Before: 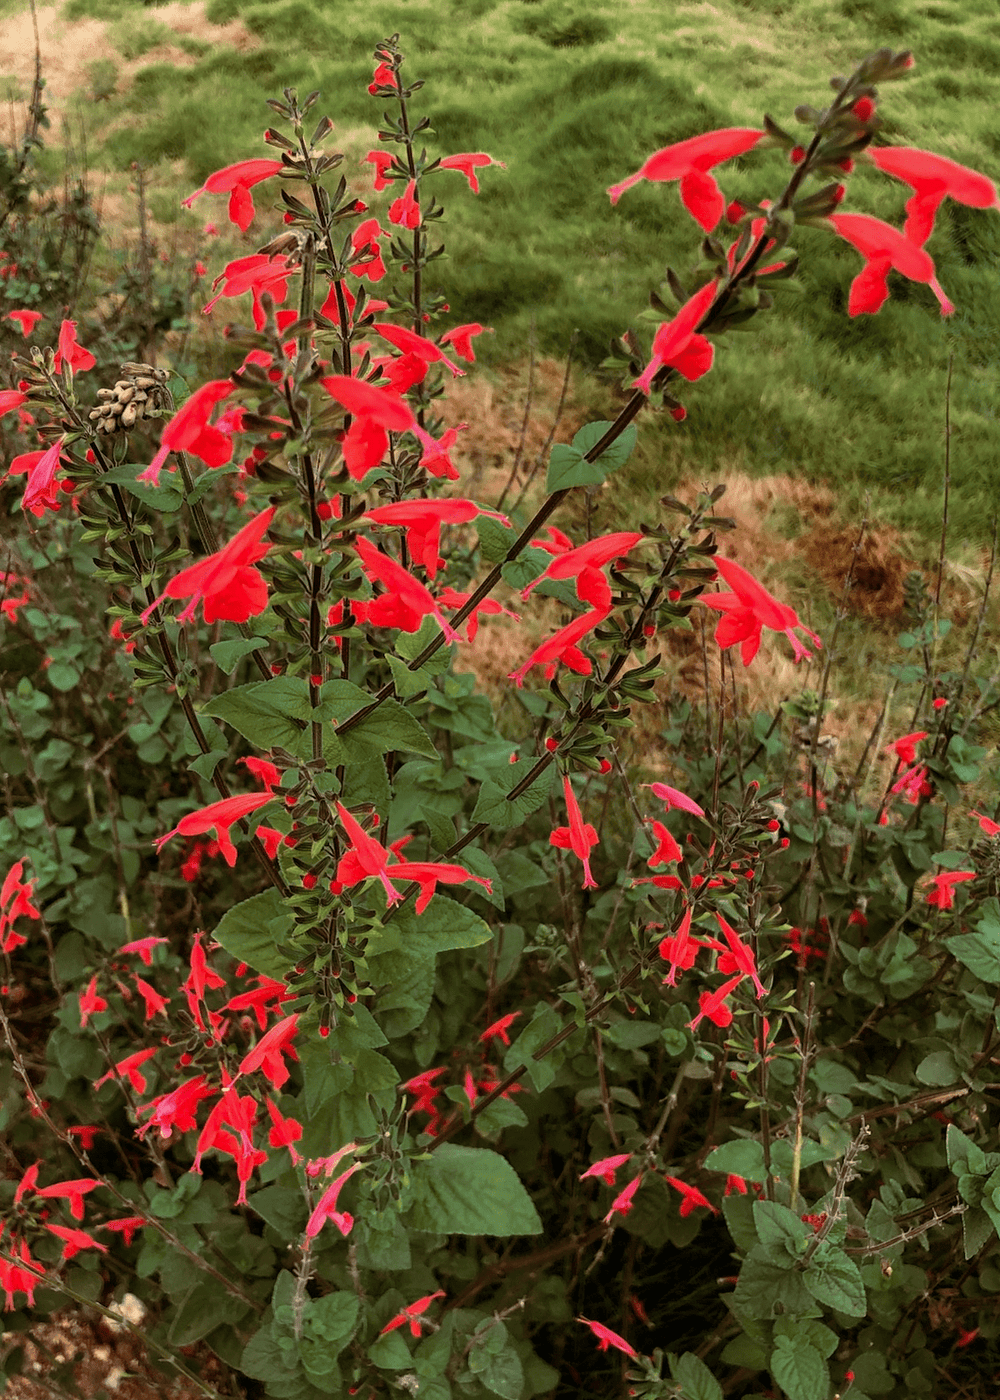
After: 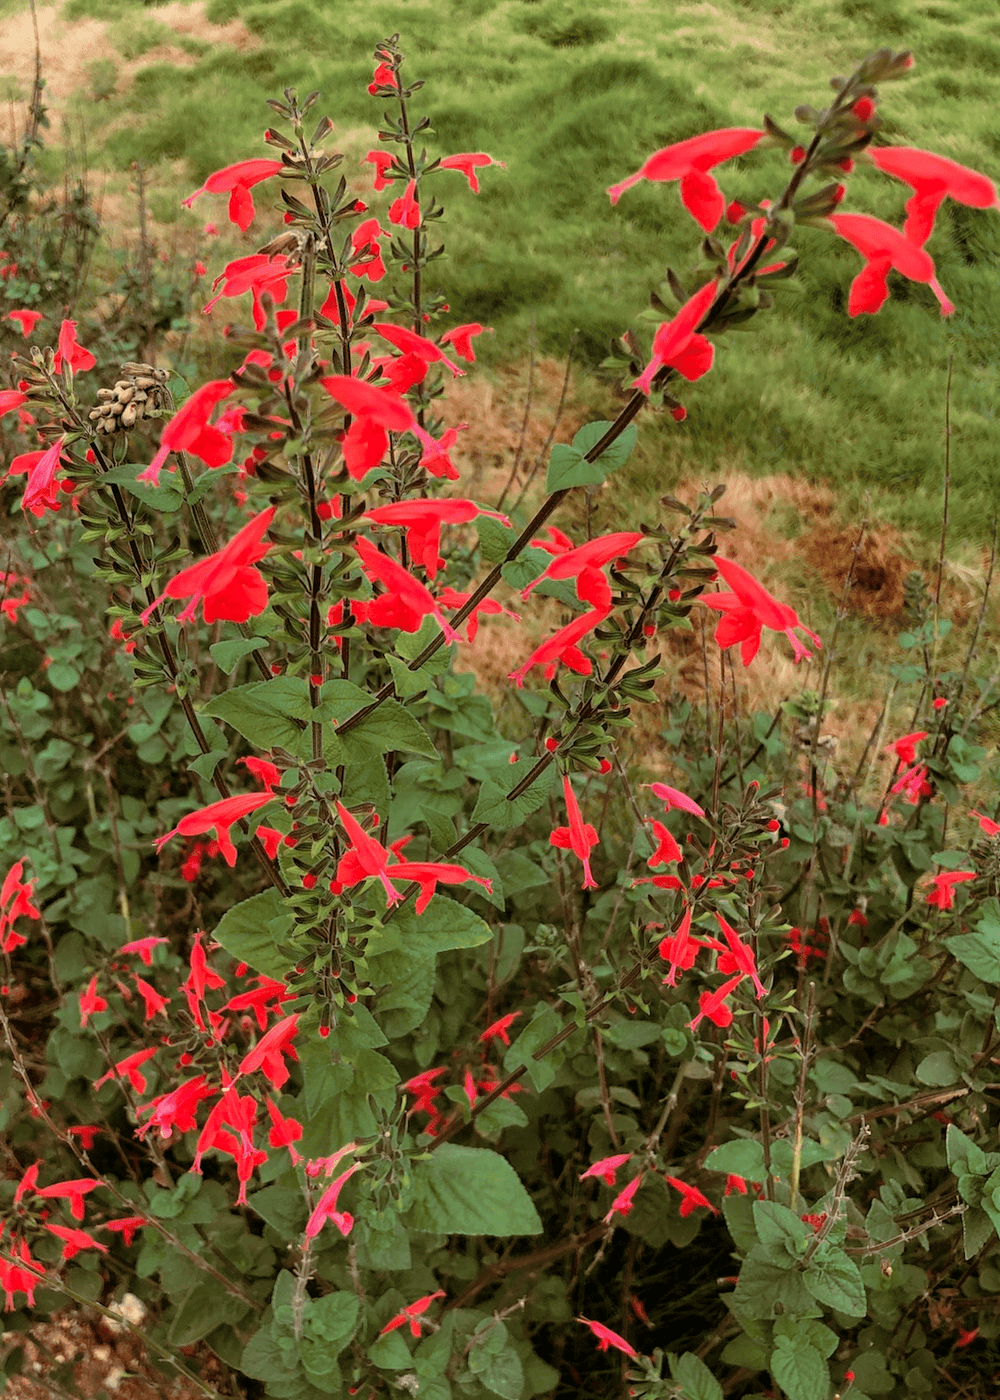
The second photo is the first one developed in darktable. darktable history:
tone curve: curves: ch0 [(0, 0) (0.258, 0.333) (1, 1)], preserve colors norm RGB
